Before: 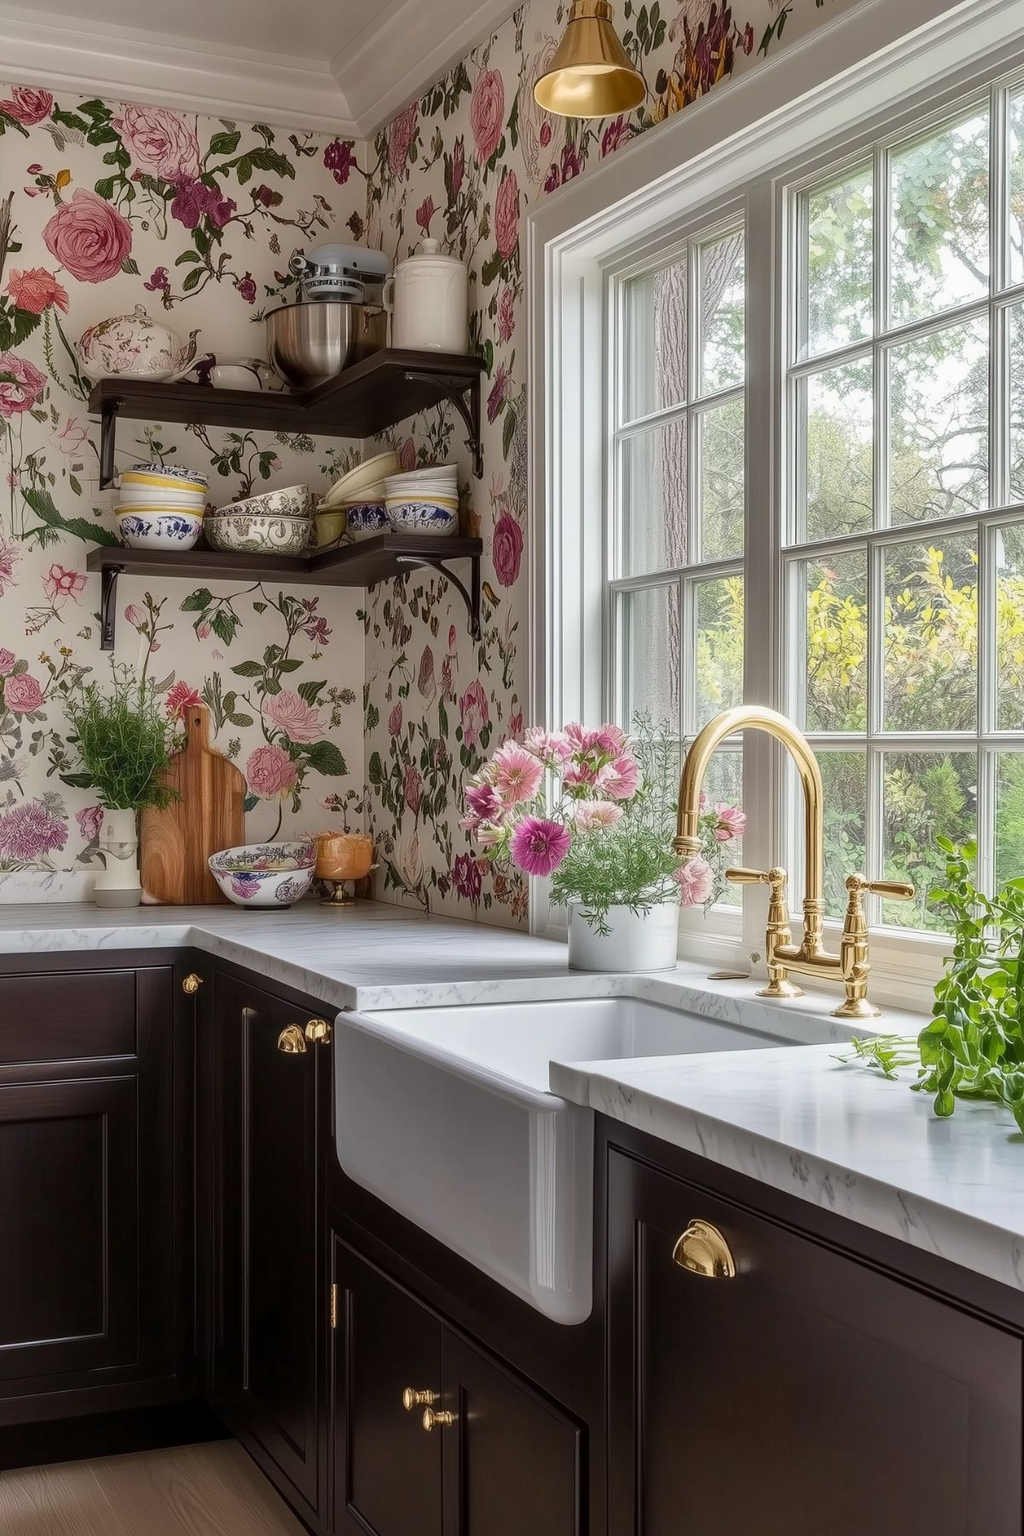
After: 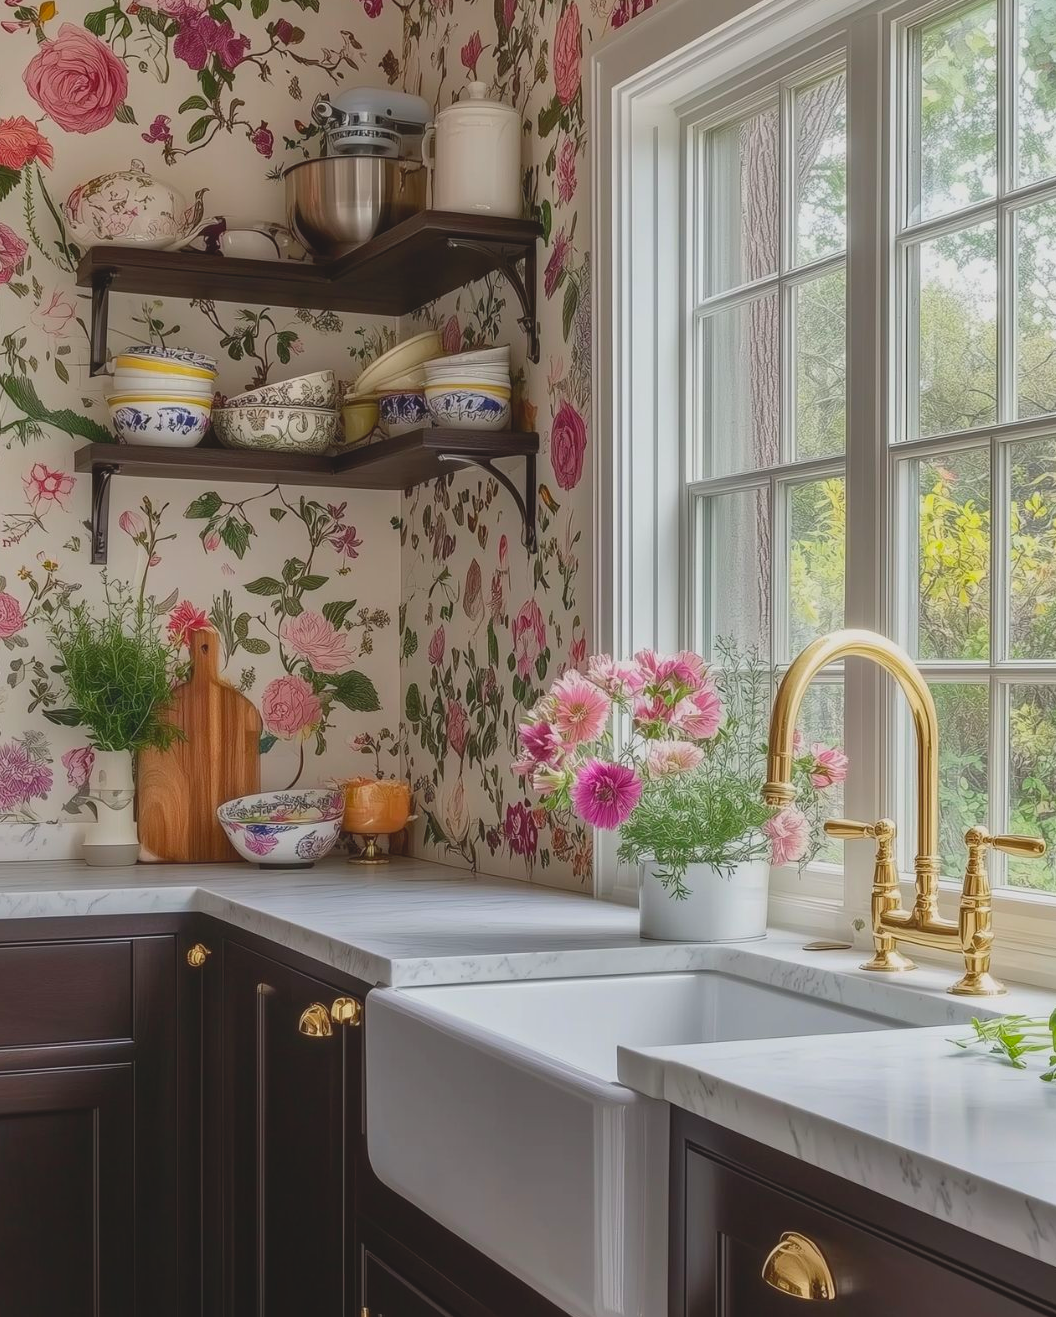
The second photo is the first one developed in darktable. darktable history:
crop and rotate: left 2.375%, top 11.04%, right 9.681%, bottom 15.8%
contrast brightness saturation: contrast -0.188, saturation 0.185
